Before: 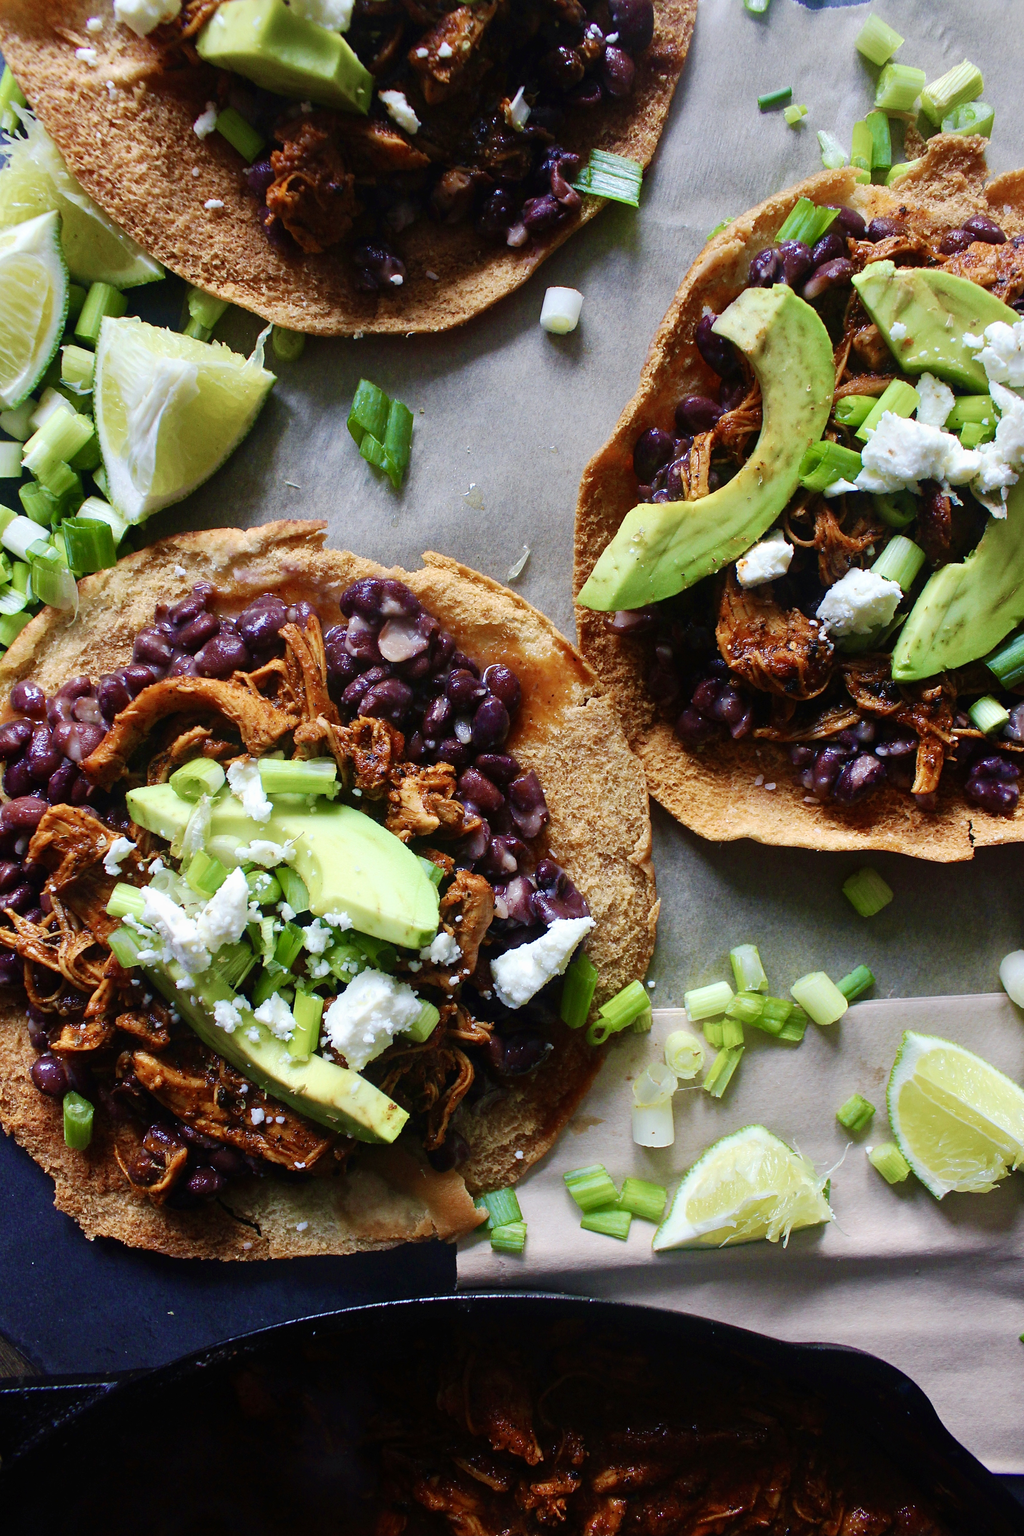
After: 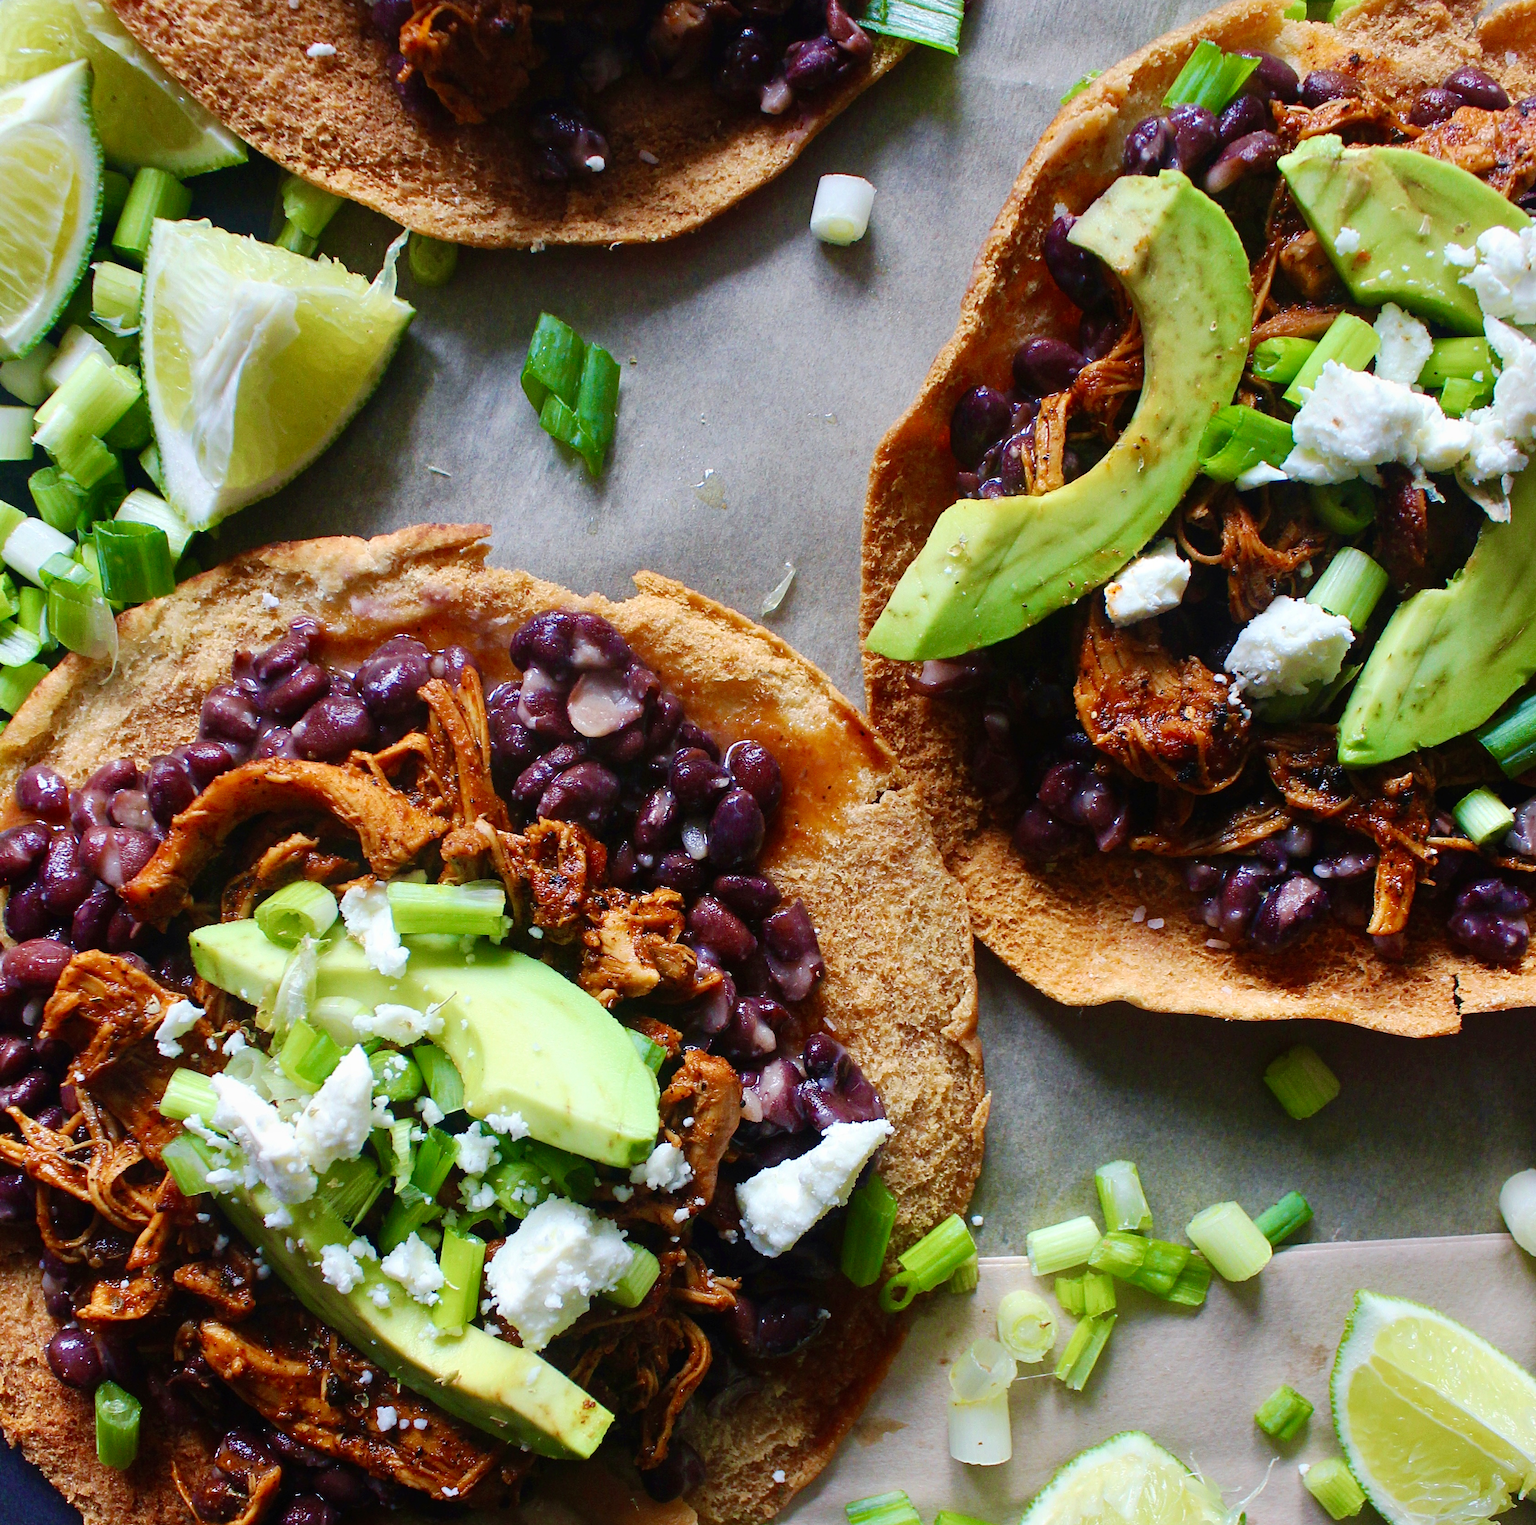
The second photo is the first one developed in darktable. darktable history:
crop: top 11.133%, bottom 22.659%
